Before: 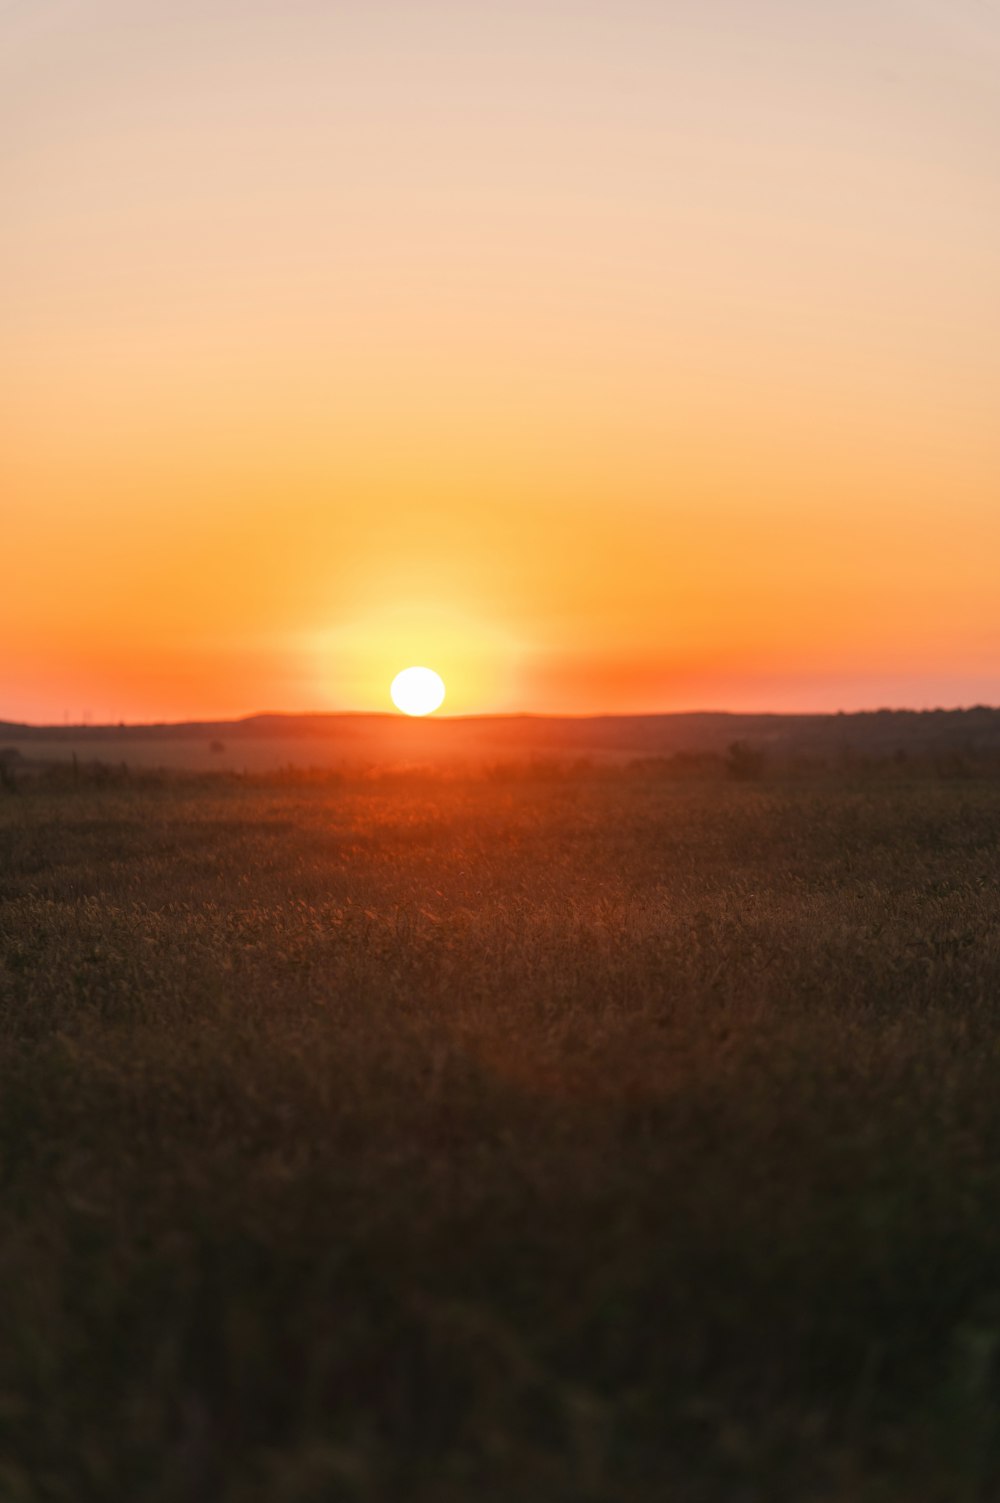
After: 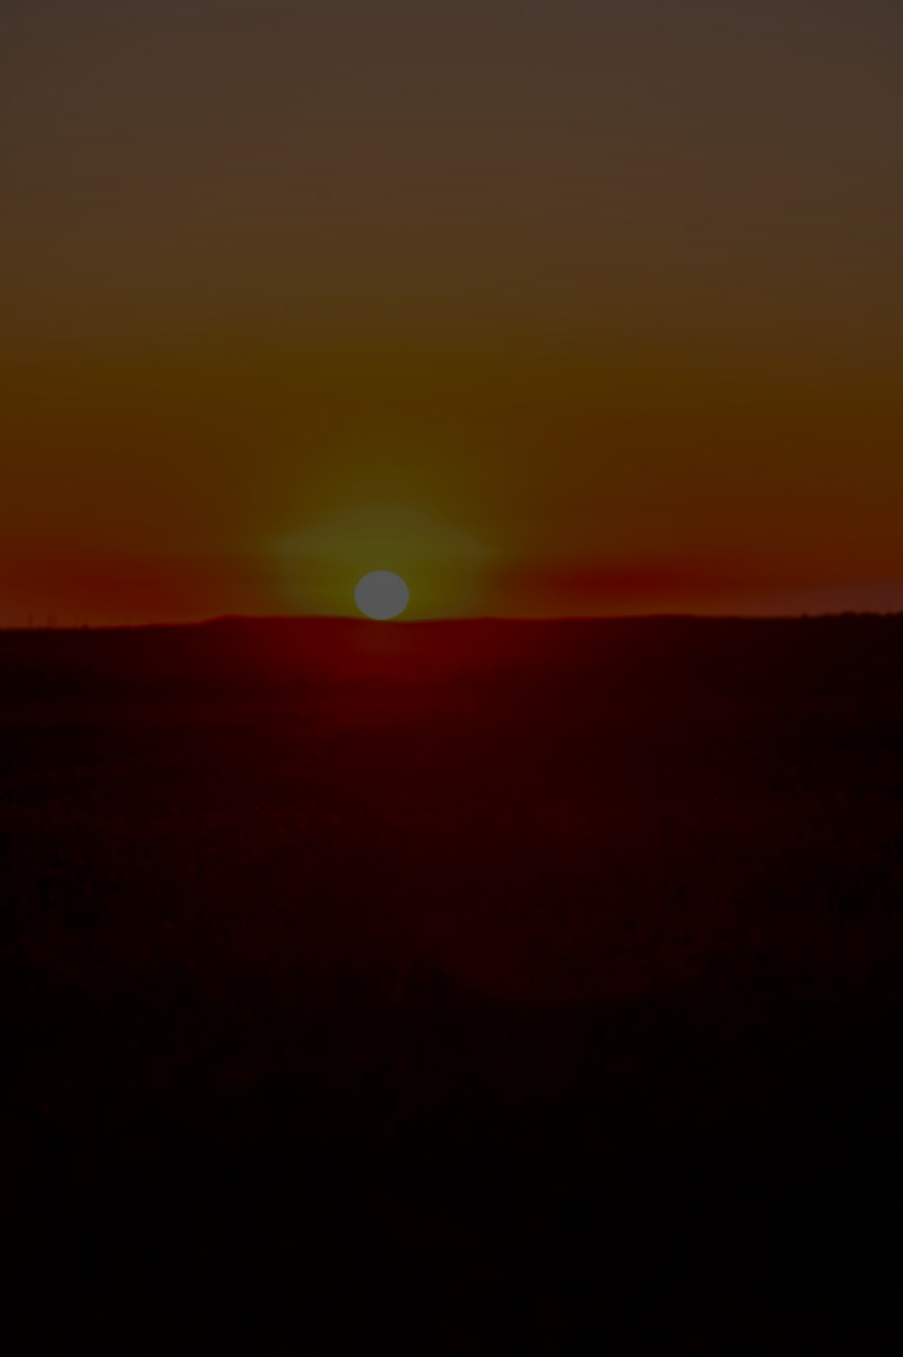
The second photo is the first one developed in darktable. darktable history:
exposure: exposure 0.203 EV, compensate highlight preservation false
crop: left 3.688%, top 6.439%, right 5.973%, bottom 3.256%
contrast brightness saturation: brightness -0.507
tone equalizer: -8 EV -1.98 EV, -7 EV -1.98 EV, -6 EV -1.96 EV, -5 EV -1.99 EV, -4 EV -1.99 EV, -3 EV -1.97 EV, -2 EV -1.99 EV, -1 EV -1.63 EV, +0 EV -1.98 EV
